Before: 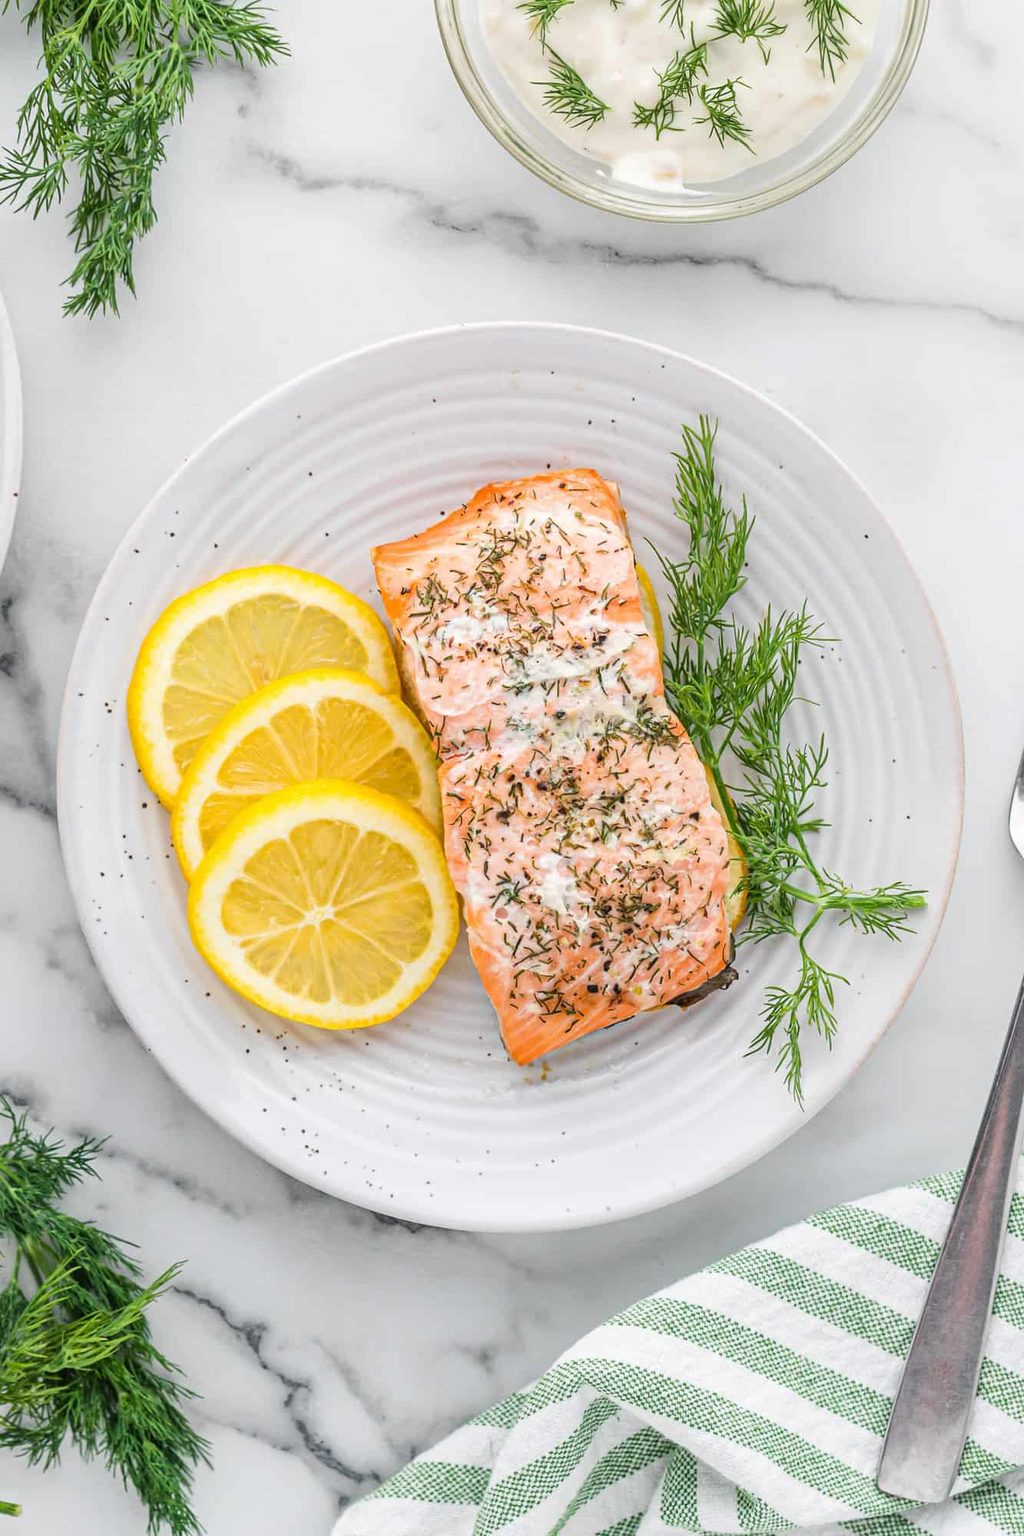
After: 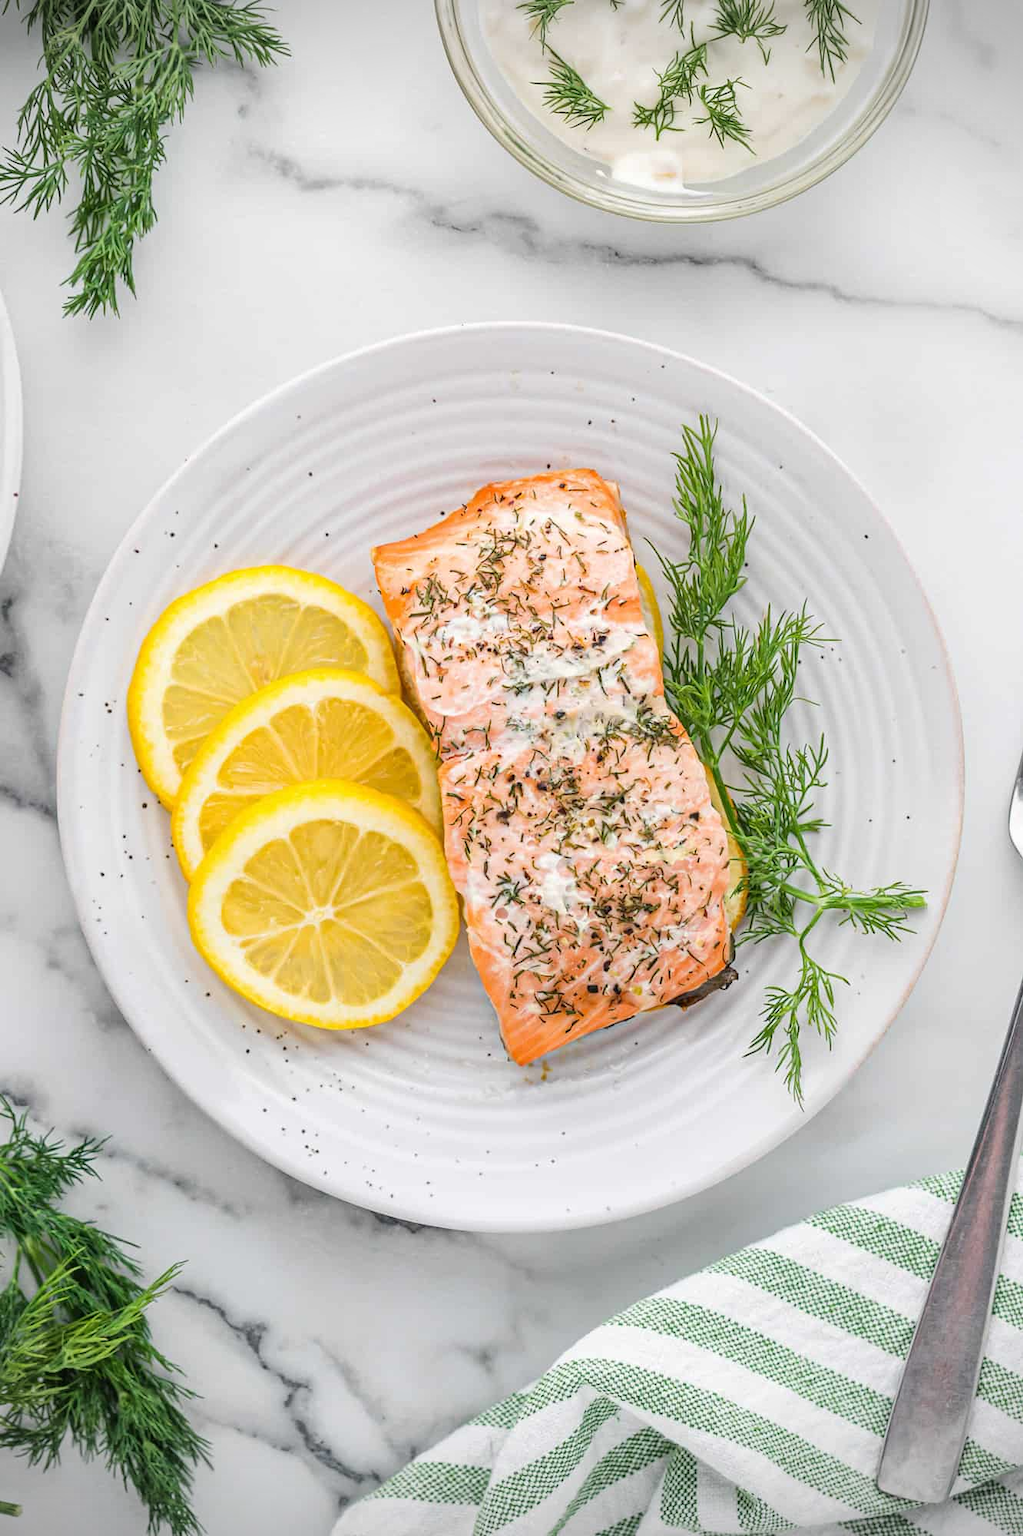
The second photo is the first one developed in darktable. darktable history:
vignetting: fall-off start 97.14%, width/height ratio 1.184, dithering 16-bit output
exposure: compensate highlight preservation false
